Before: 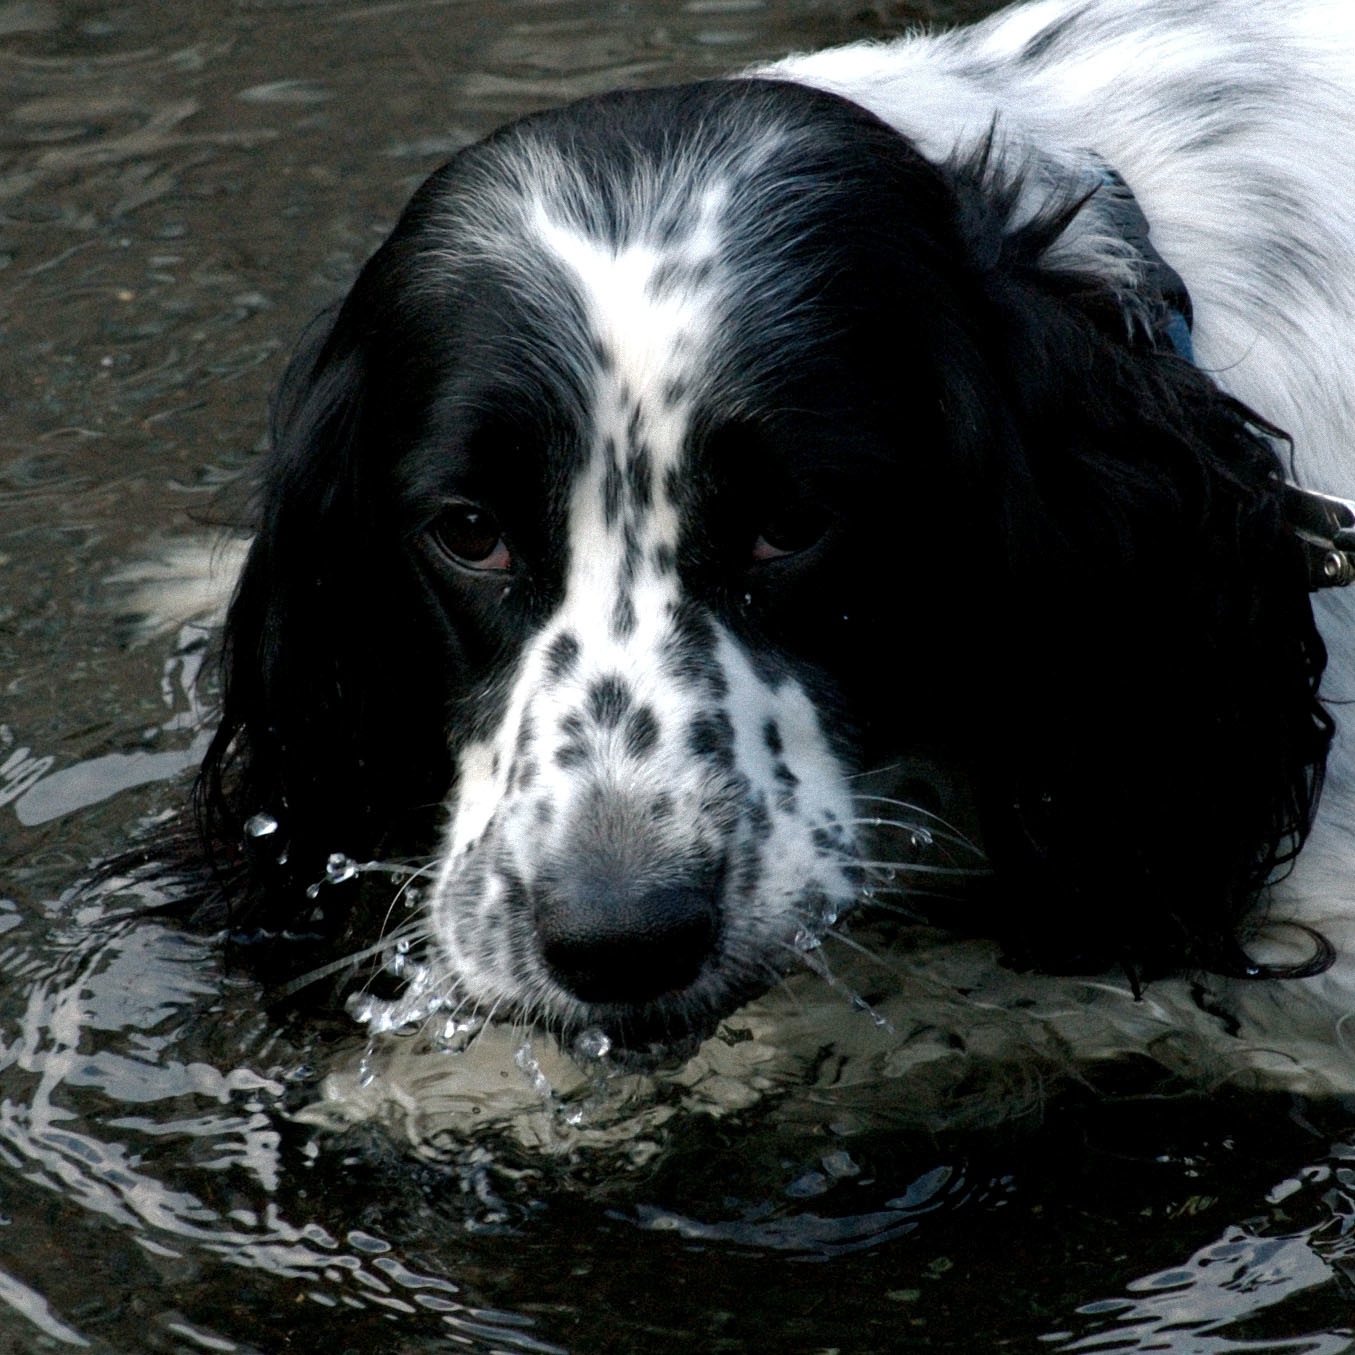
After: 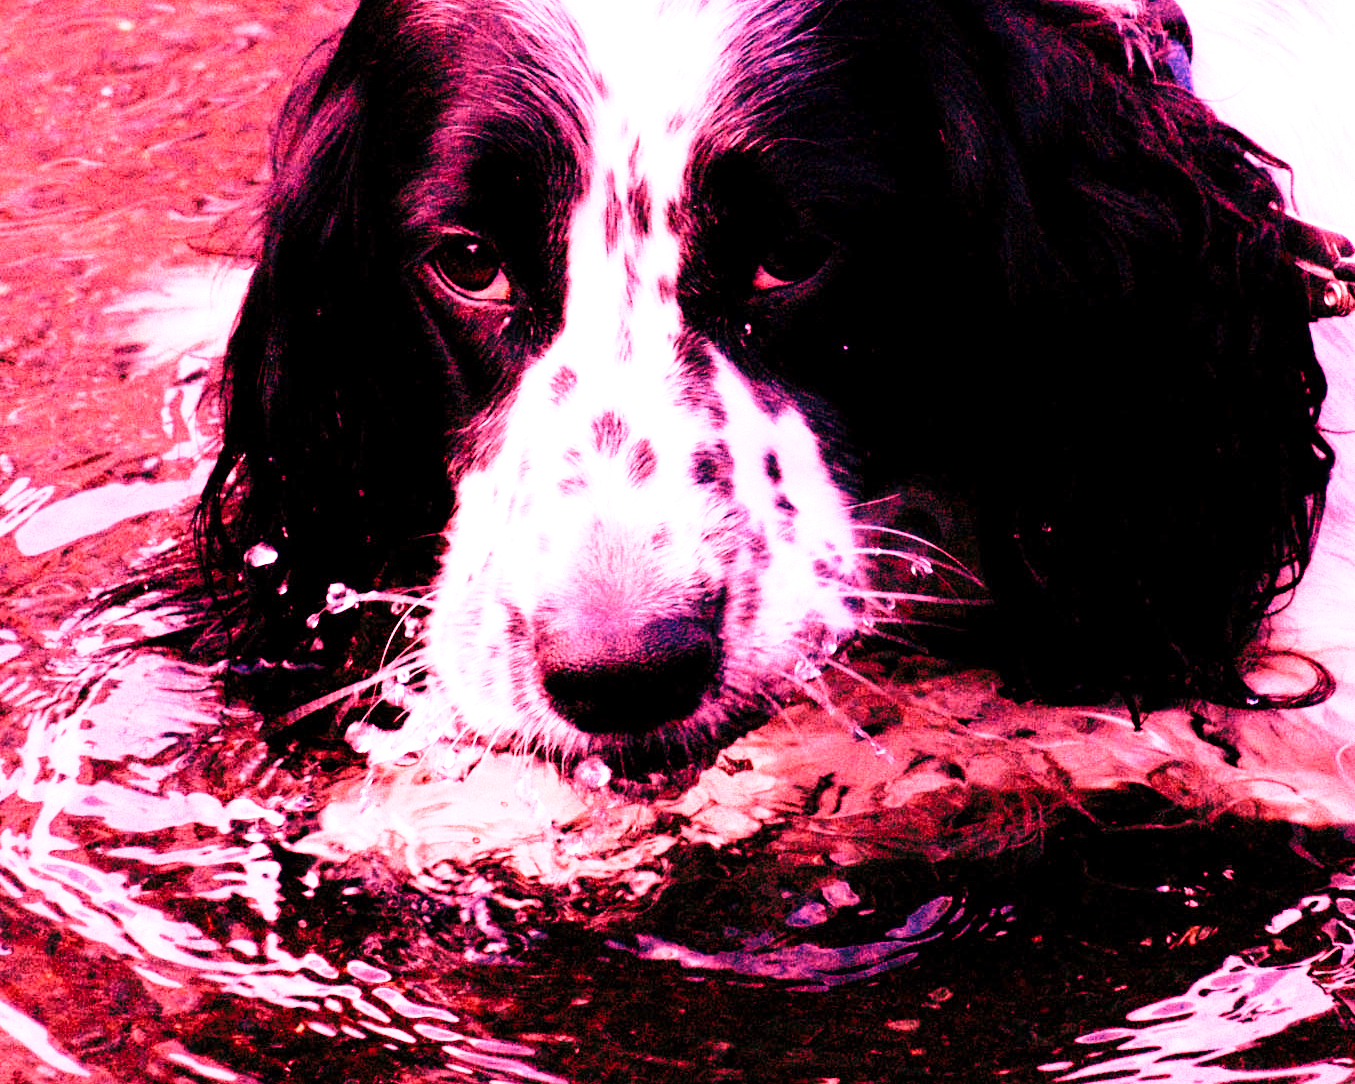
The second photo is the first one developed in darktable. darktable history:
crop and rotate: top 19.998%
white balance: red 4.26, blue 1.802
base curve: curves: ch0 [(0, 0) (0.028, 0.03) (0.121, 0.232) (0.46, 0.748) (0.859, 0.968) (1, 1)], preserve colors none
